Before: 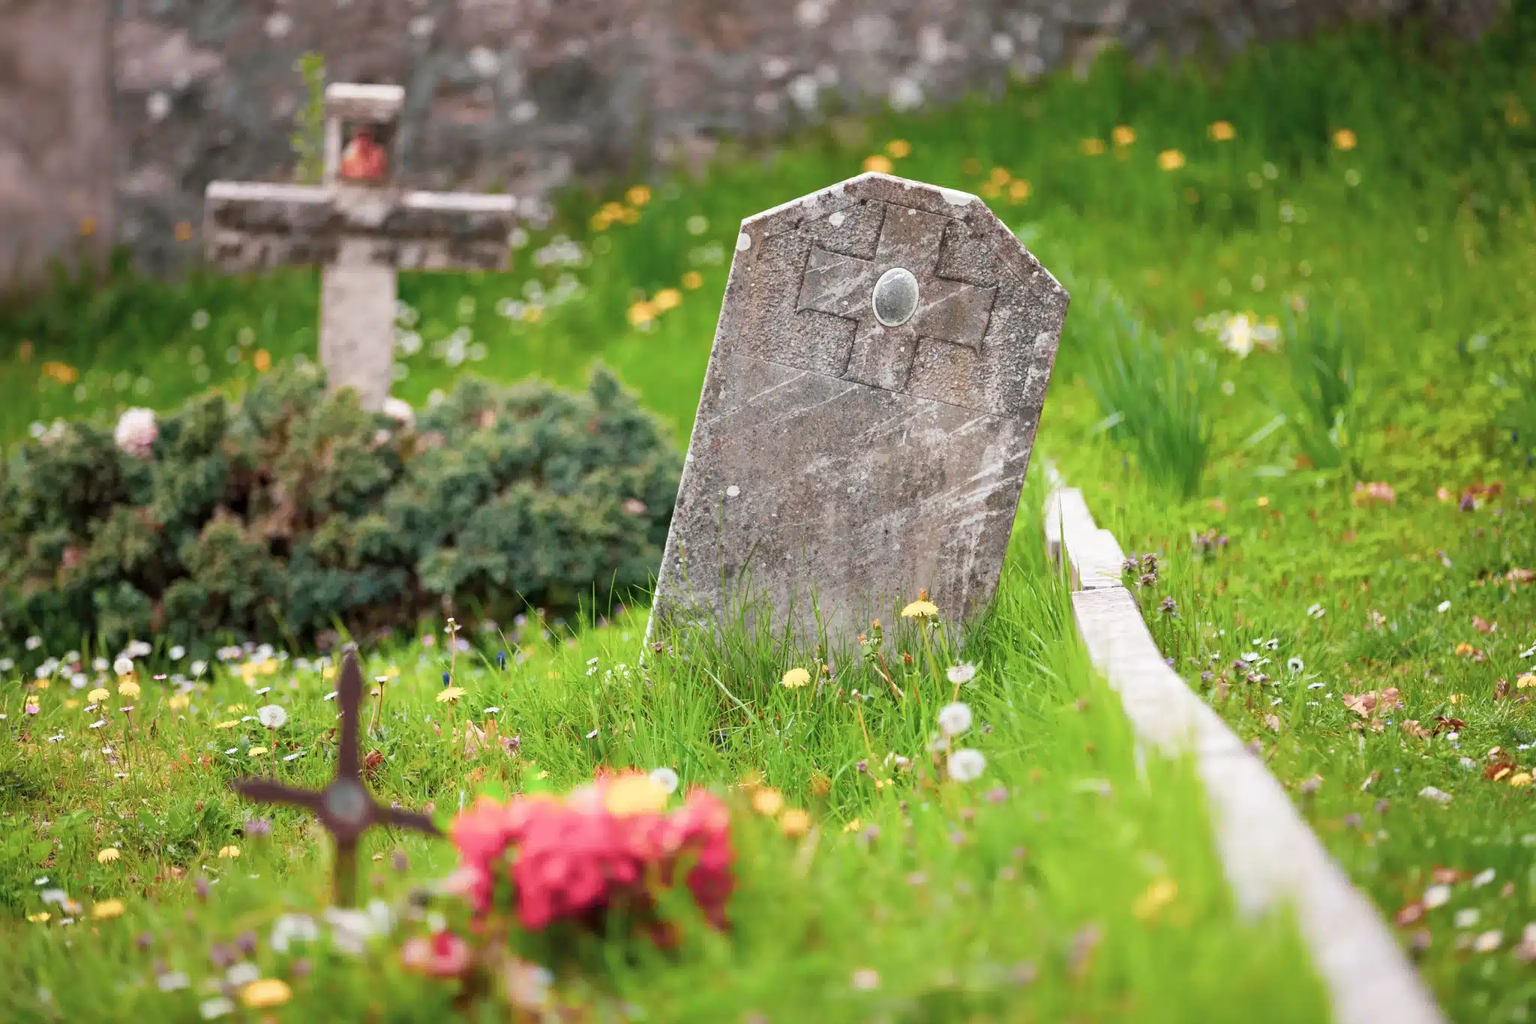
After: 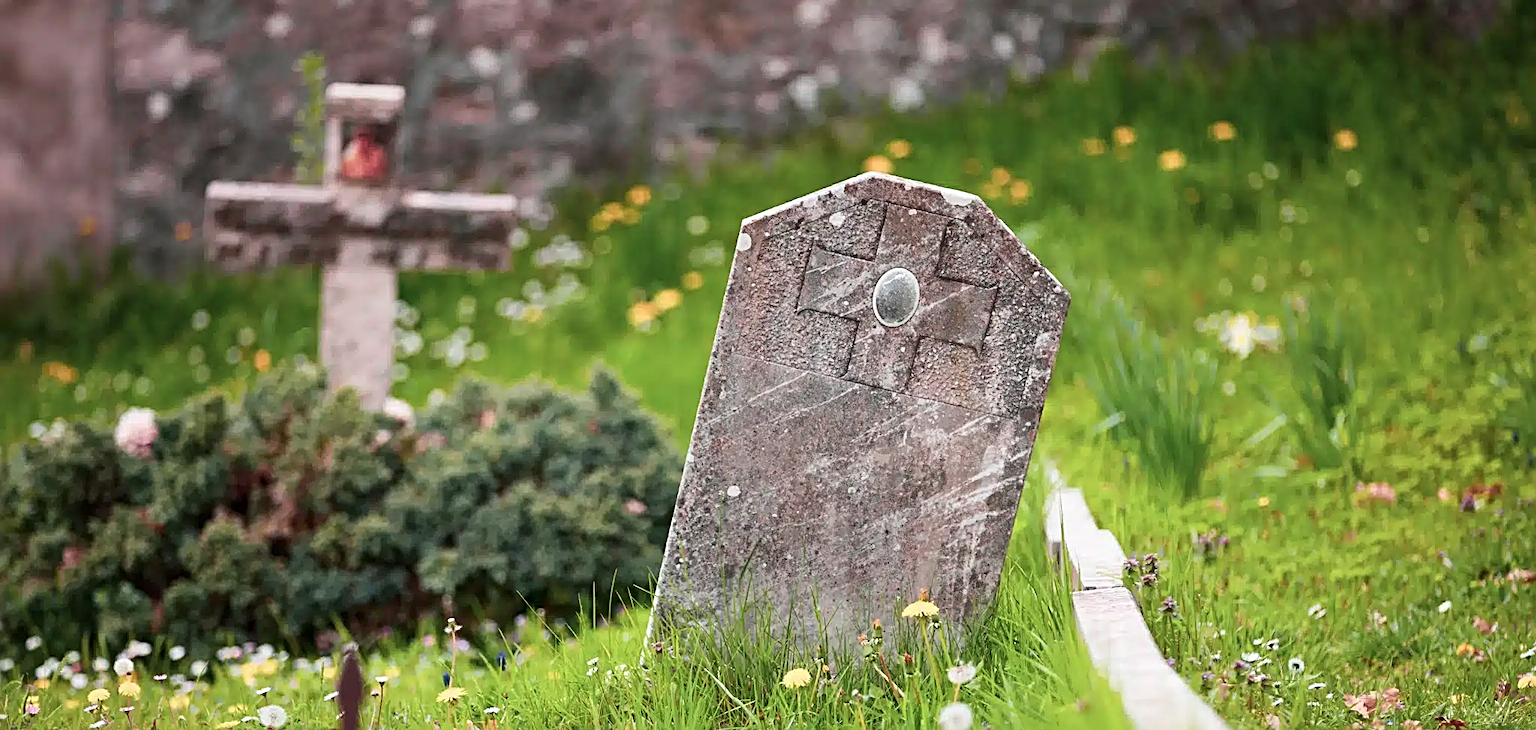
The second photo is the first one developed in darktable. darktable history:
tone curve: curves: ch0 [(0, 0) (0.227, 0.17) (0.766, 0.774) (1, 1)]; ch1 [(0, 0) (0.114, 0.127) (0.437, 0.452) (0.498, 0.498) (0.529, 0.541) (0.579, 0.589) (1, 1)]; ch2 [(0, 0) (0.233, 0.259) (0.493, 0.492) (0.587, 0.573) (1, 1)], color space Lab, independent channels, preserve colors none
sharpen: radius 2.531, amount 0.628
exposure: compensate highlight preservation false
crop: bottom 28.576%
